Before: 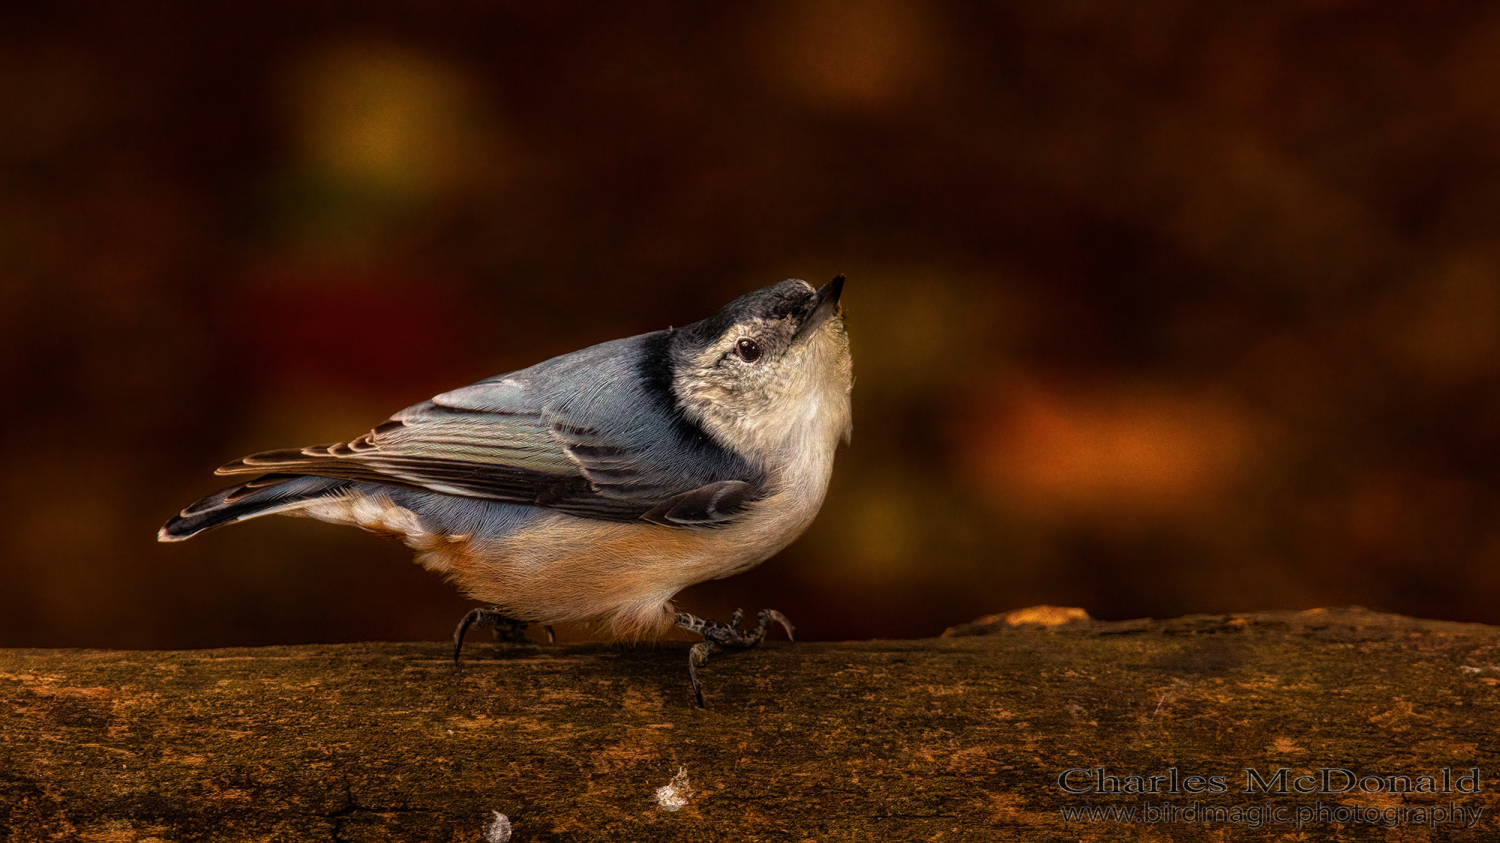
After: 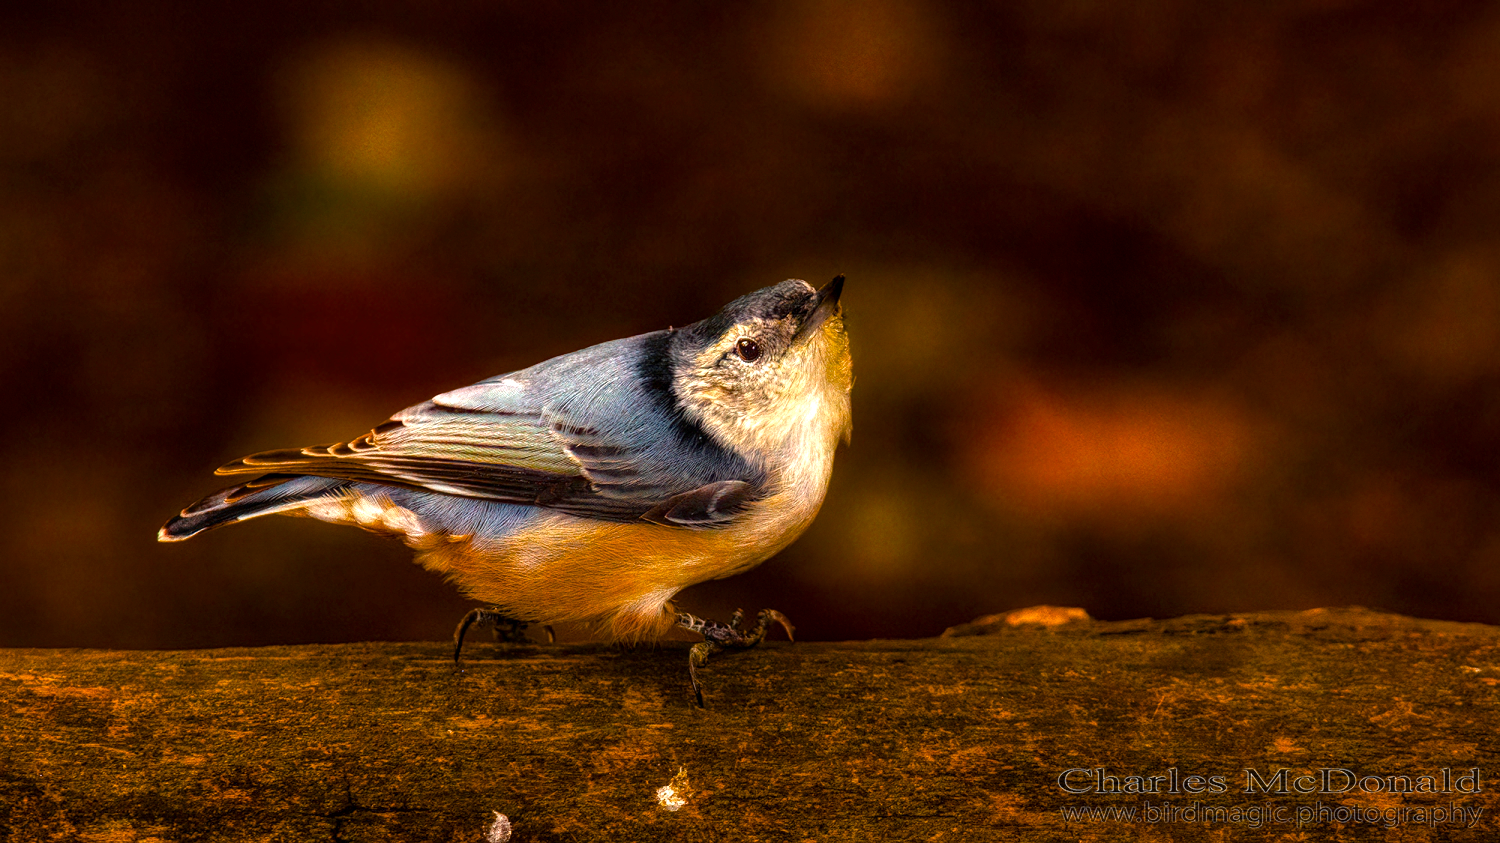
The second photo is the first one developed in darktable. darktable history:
local contrast: highlights 101%, shadows 98%, detail 119%, midtone range 0.2
exposure: black level correction 0, exposure 0.892 EV, compensate exposure bias true, compensate highlight preservation false
color balance rgb: shadows lift › hue 86.08°, power › hue 60.39°, linear chroma grading › global chroma 14.713%, perceptual saturation grading › global saturation 29.384%, saturation formula JzAzBz (2021)
